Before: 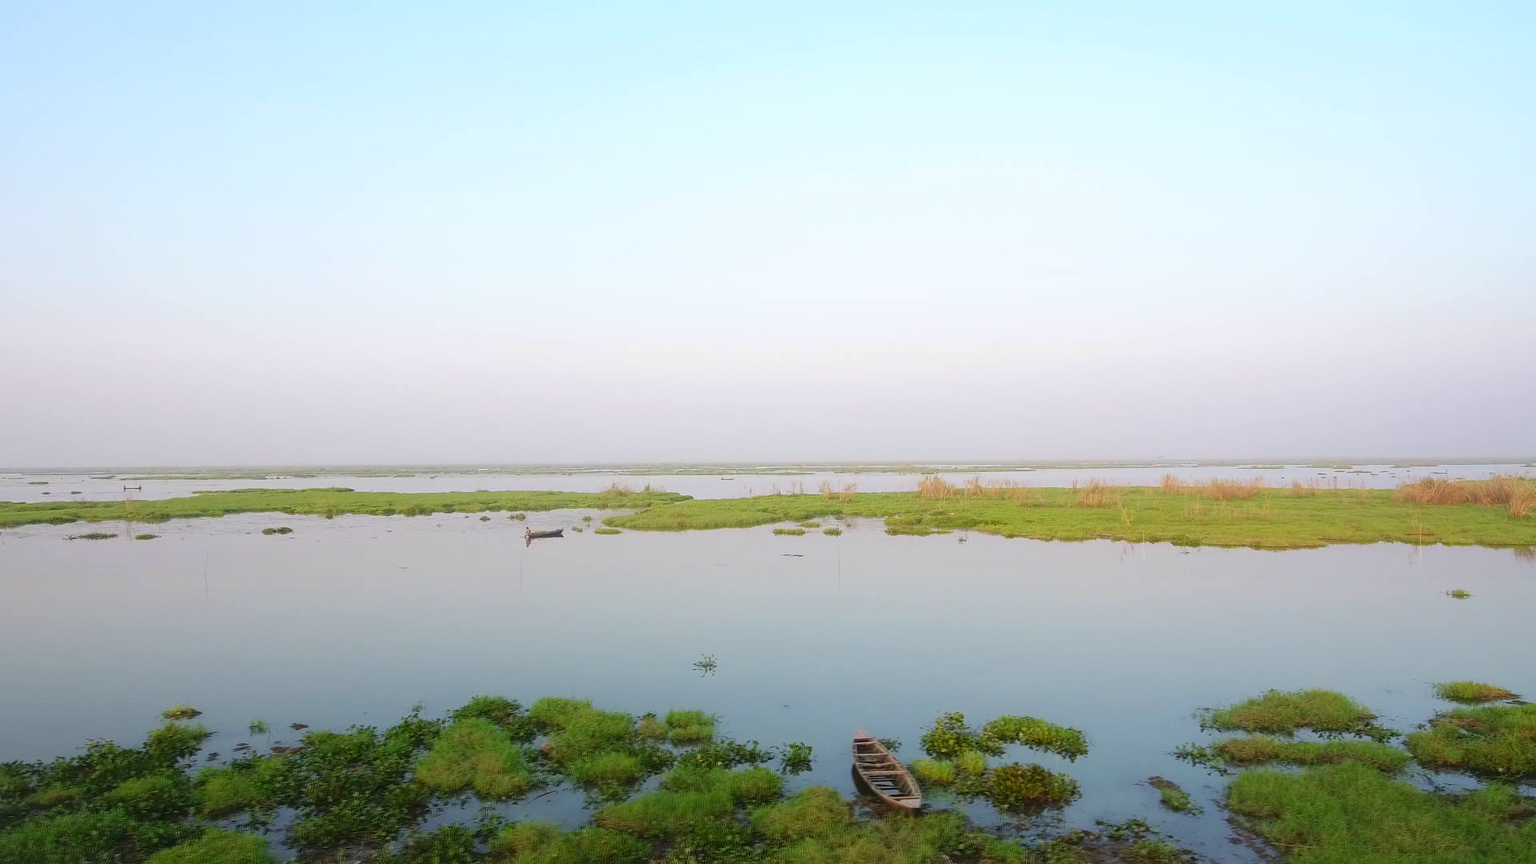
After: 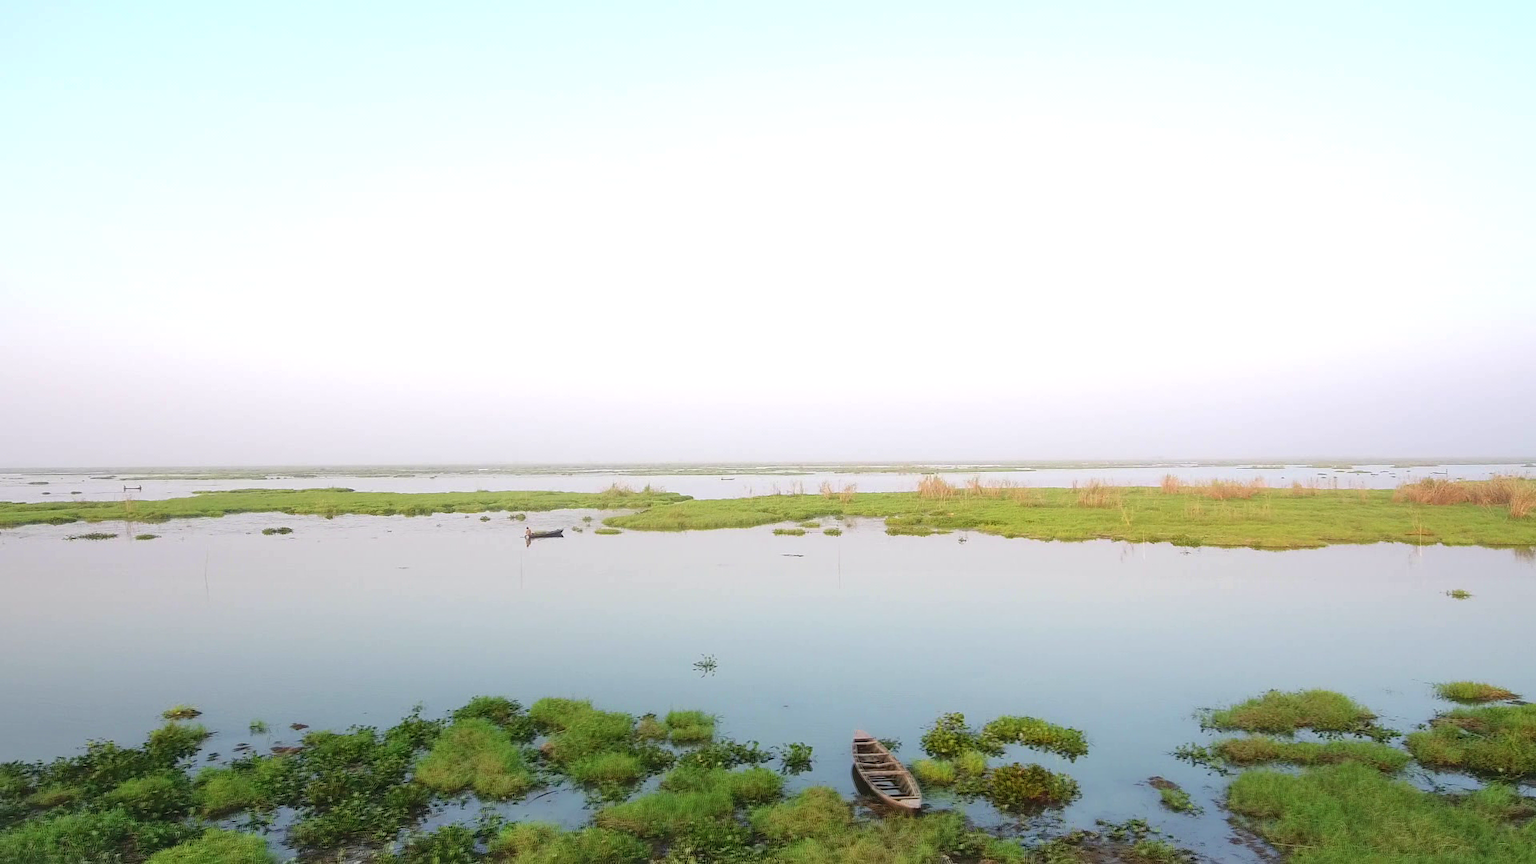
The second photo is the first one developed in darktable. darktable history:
shadows and highlights: radius 111.72, shadows 51.07, white point adjustment 9.16, highlights -4.39, soften with gaussian
